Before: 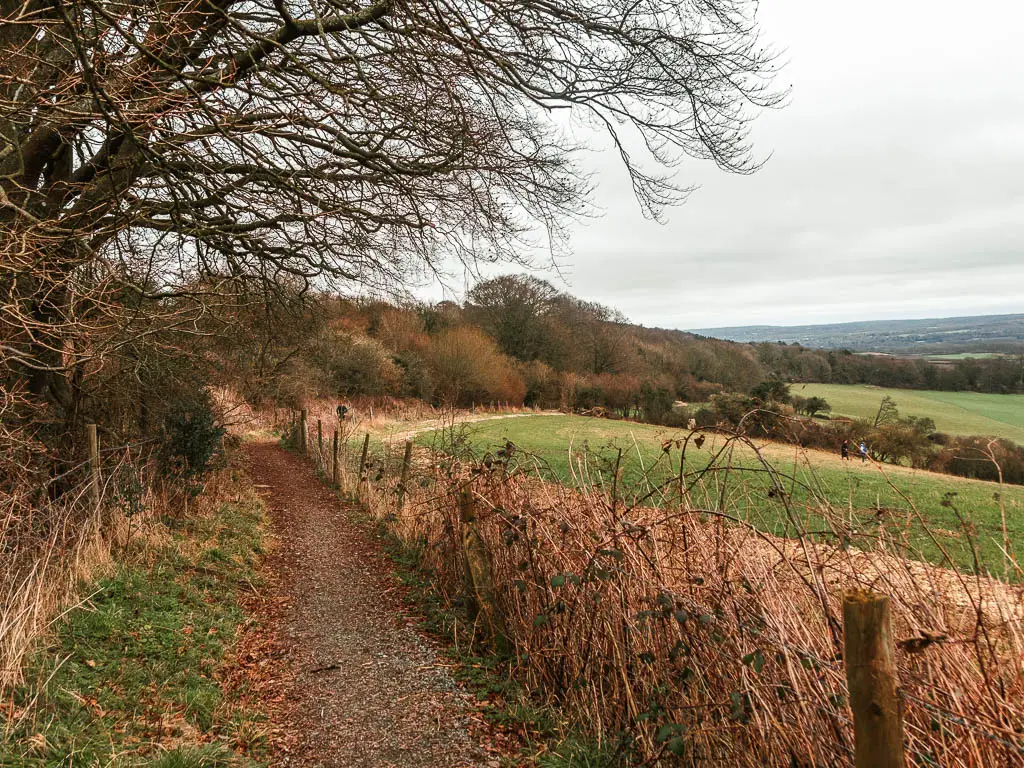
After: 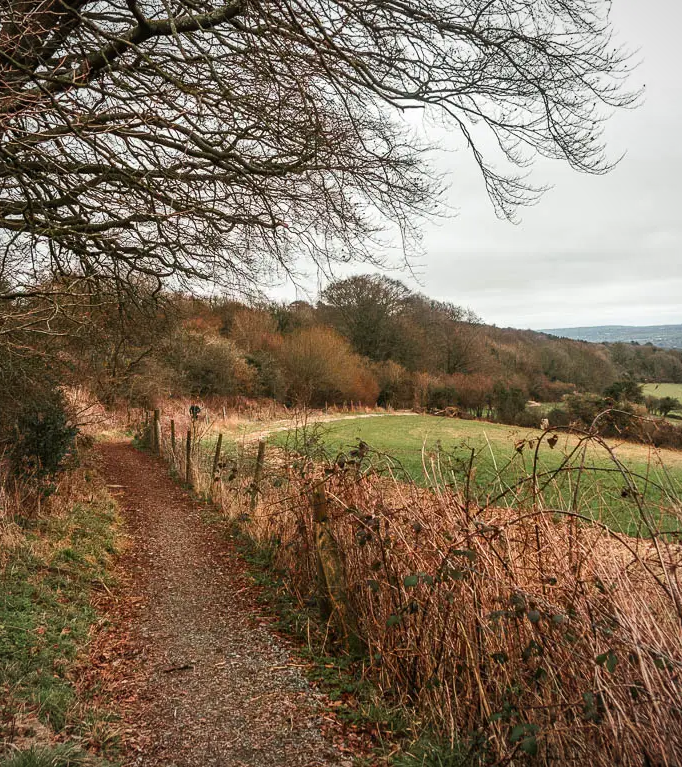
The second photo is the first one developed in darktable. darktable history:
vignetting: fall-off radius 94.43%
crop and rotate: left 14.43%, right 18.921%
